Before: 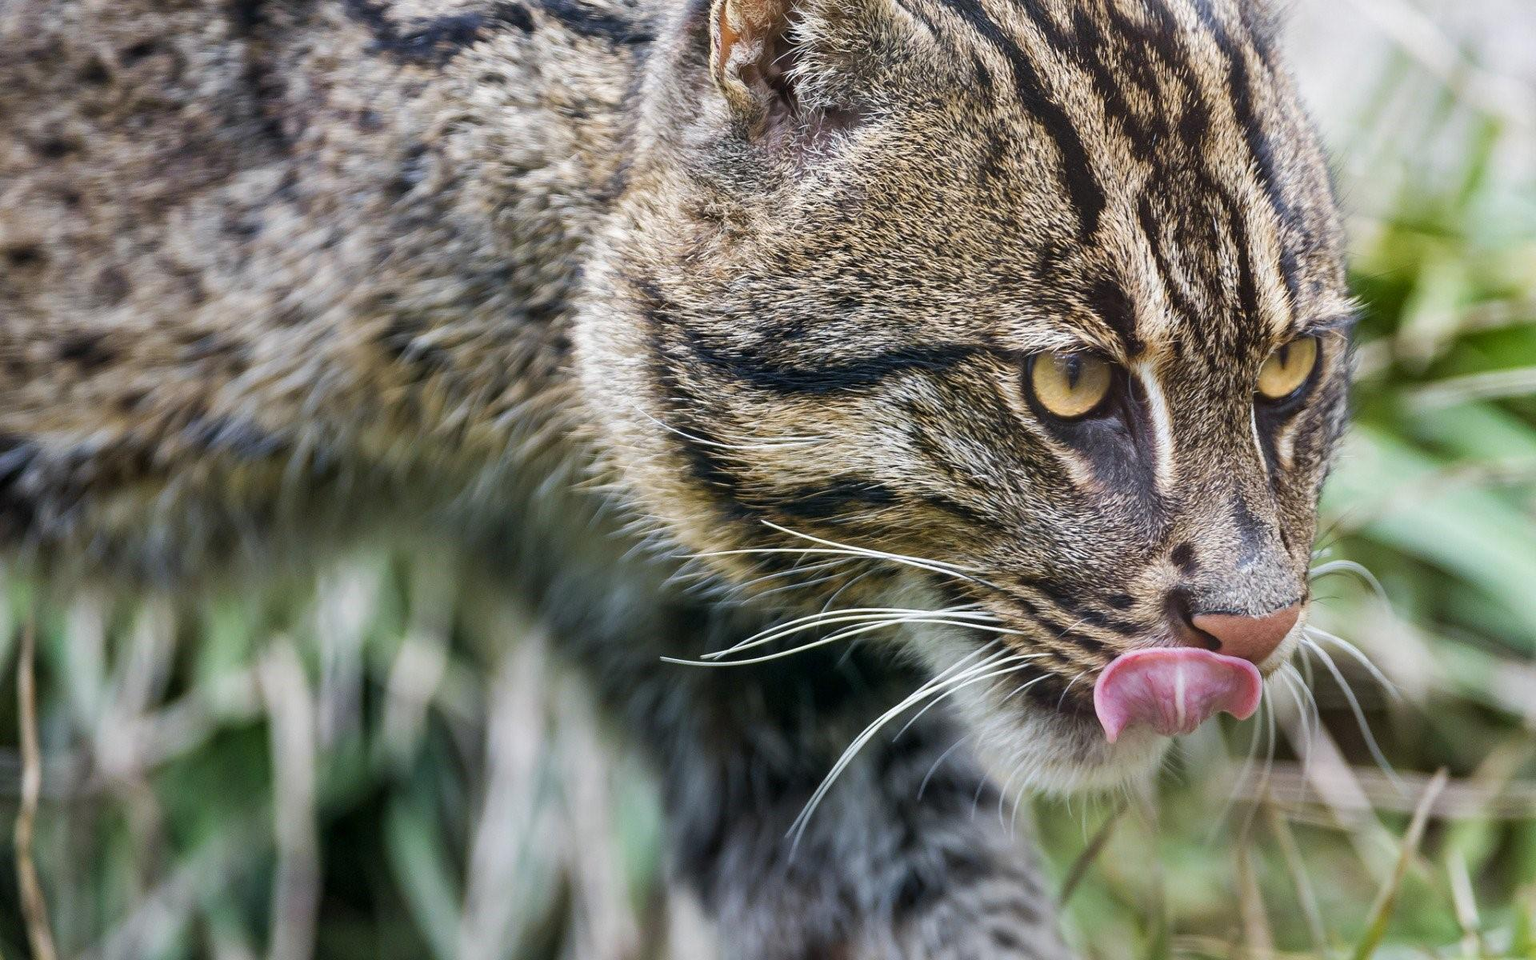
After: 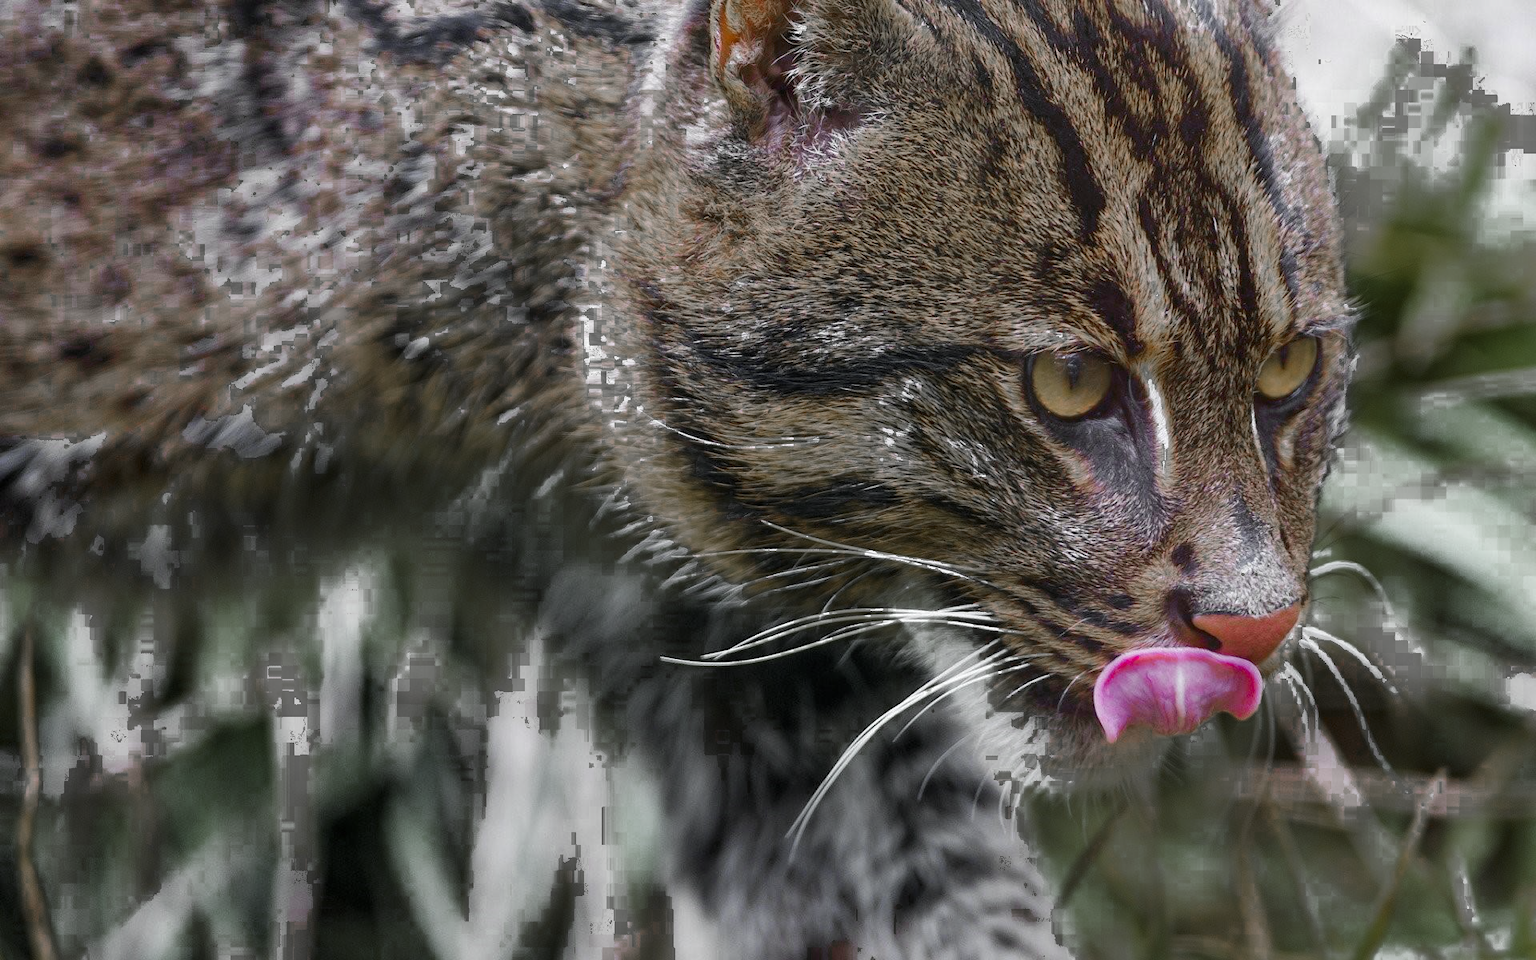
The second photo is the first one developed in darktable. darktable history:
color zones: curves: ch0 [(0, 0.48) (0.209, 0.398) (0.305, 0.332) (0.429, 0.493) (0.571, 0.5) (0.714, 0.5) (0.857, 0.5) (1, 0.48)]; ch1 [(0, 0.736) (0.143, 0.625) (0.225, 0.371) (0.429, 0.256) (0.571, 0.241) (0.714, 0.213) (0.857, 0.48) (1, 0.736)]; ch2 [(0, 0.448) (0.143, 0.498) (0.286, 0.5) (0.429, 0.5) (0.571, 0.5) (0.714, 0.5) (0.857, 0.5) (1, 0.448)], mix 29.7%, process mode strong
